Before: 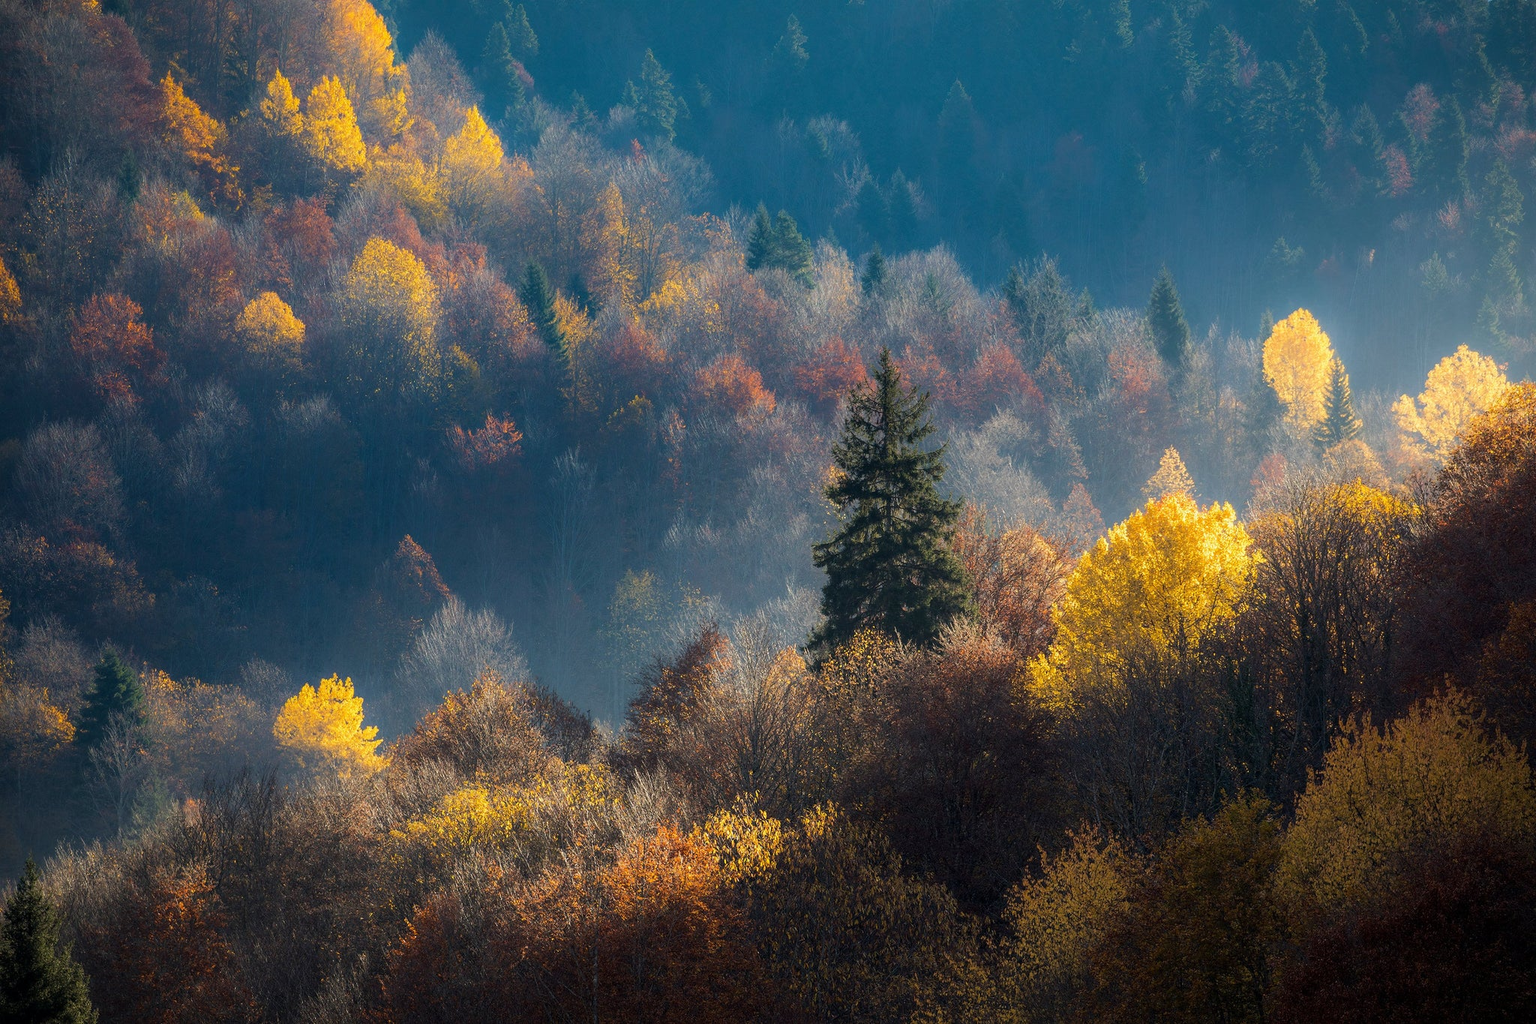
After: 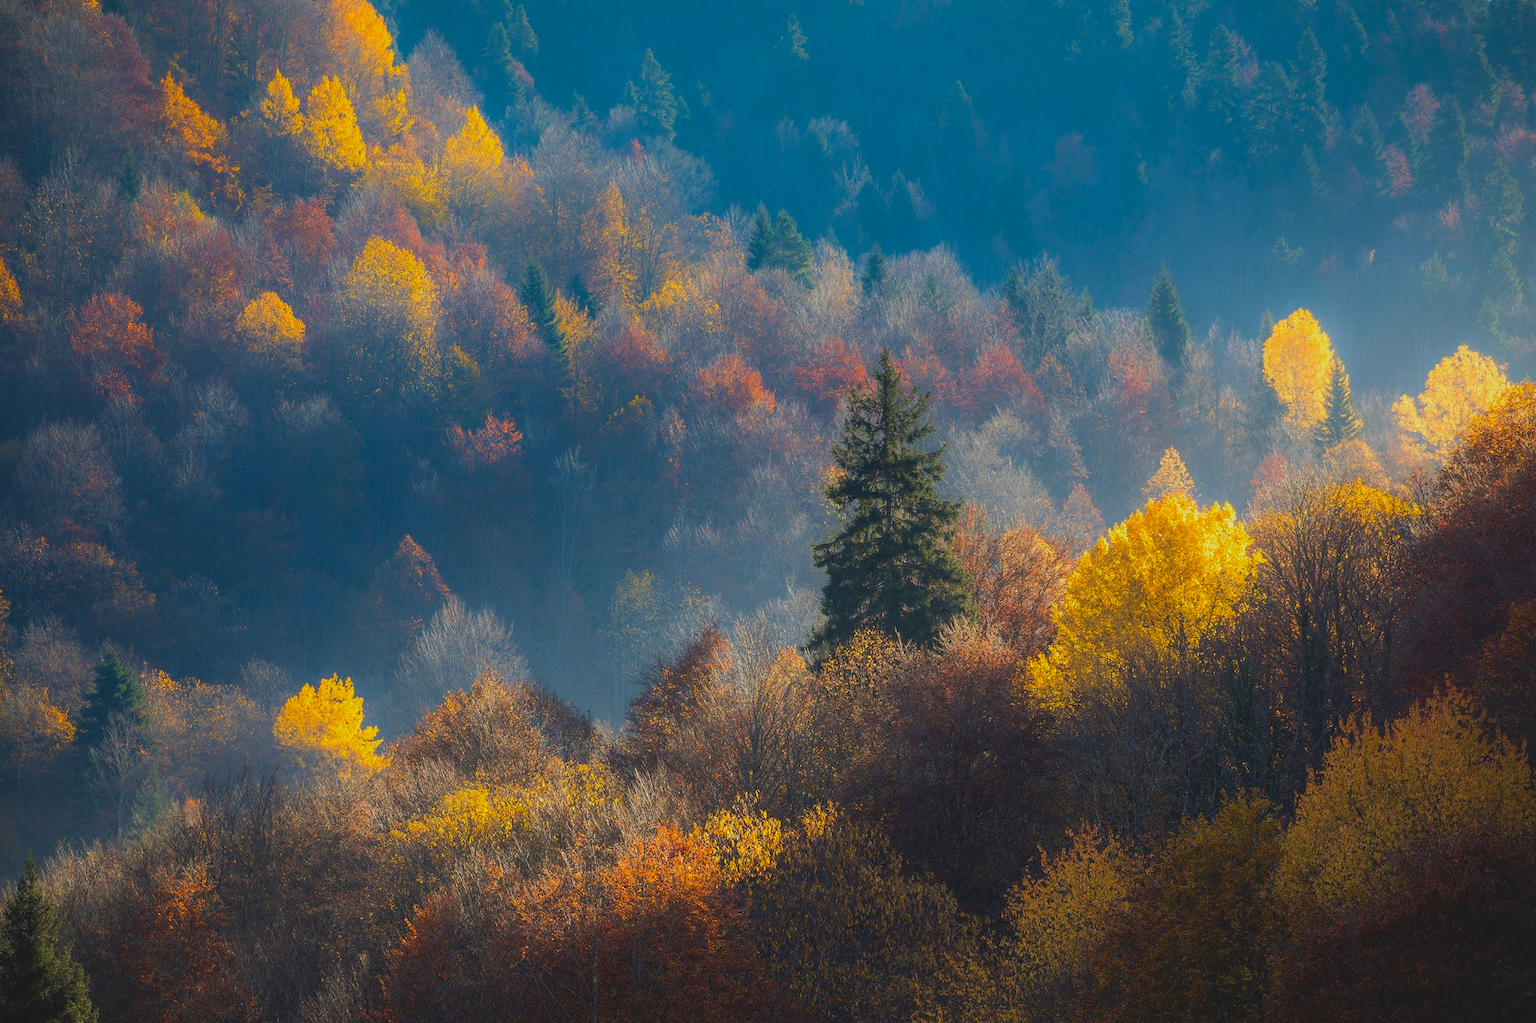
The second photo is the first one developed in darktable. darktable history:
contrast brightness saturation: contrast -0.189, saturation 0.19
